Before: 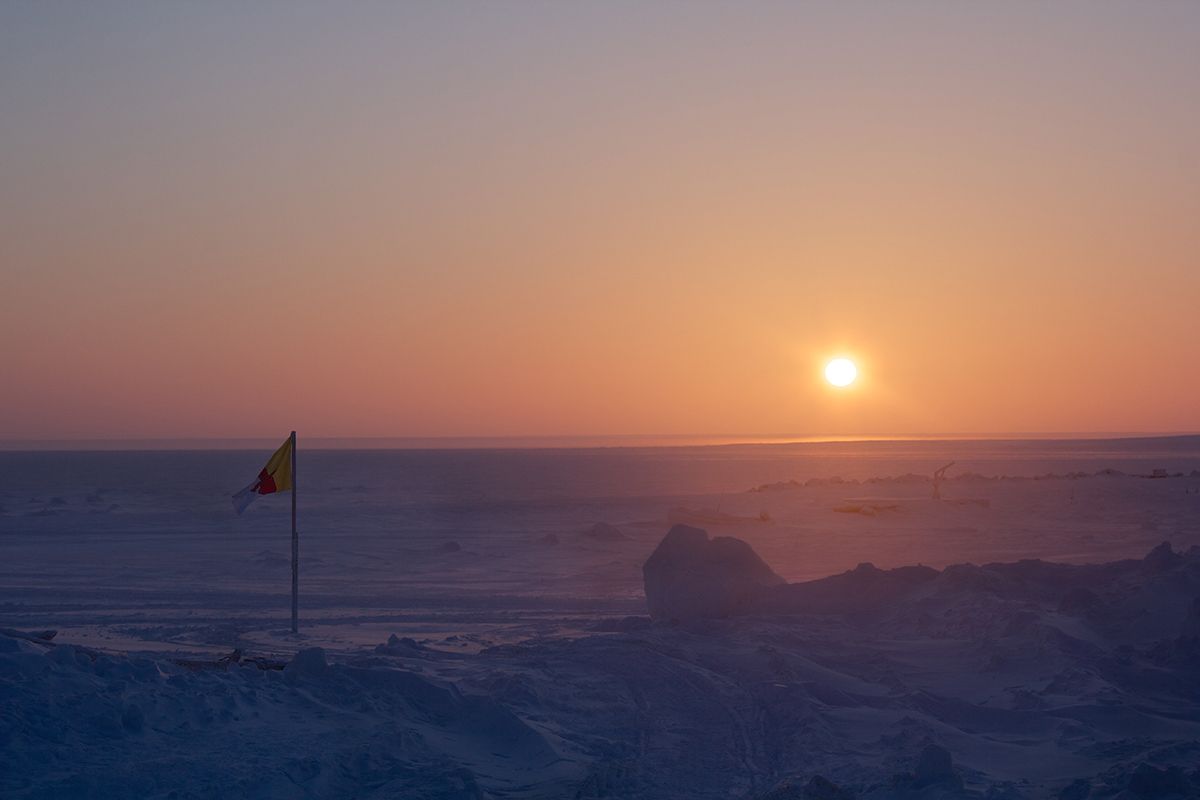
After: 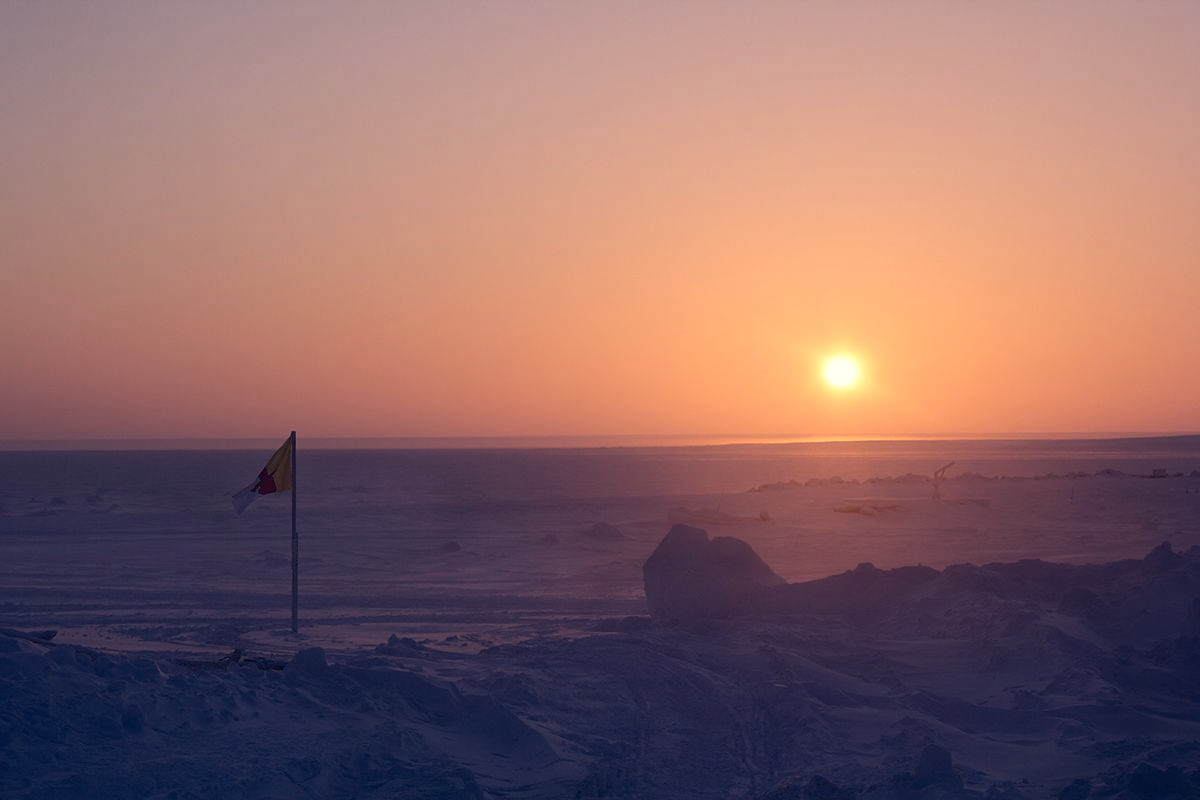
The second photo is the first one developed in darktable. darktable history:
color correction: highlights a* 19.59, highlights b* 27.49, shadows a* 3.46, shadows b* -17.28, saturation 0.73
tone equalizer: -8 EV -0.417 EV, -7 EV -0.389 EV, -6 EV -0.333 EV, -5 EV -0.222 EV, -3 EV 0.222 EV, -2 EV 0.333 EV, -1 EV 0.389 EV, +0 EV 0.417 EV, edges refinement/feathering 500, mask exposure compensation -1.57 EV, preserve details no
